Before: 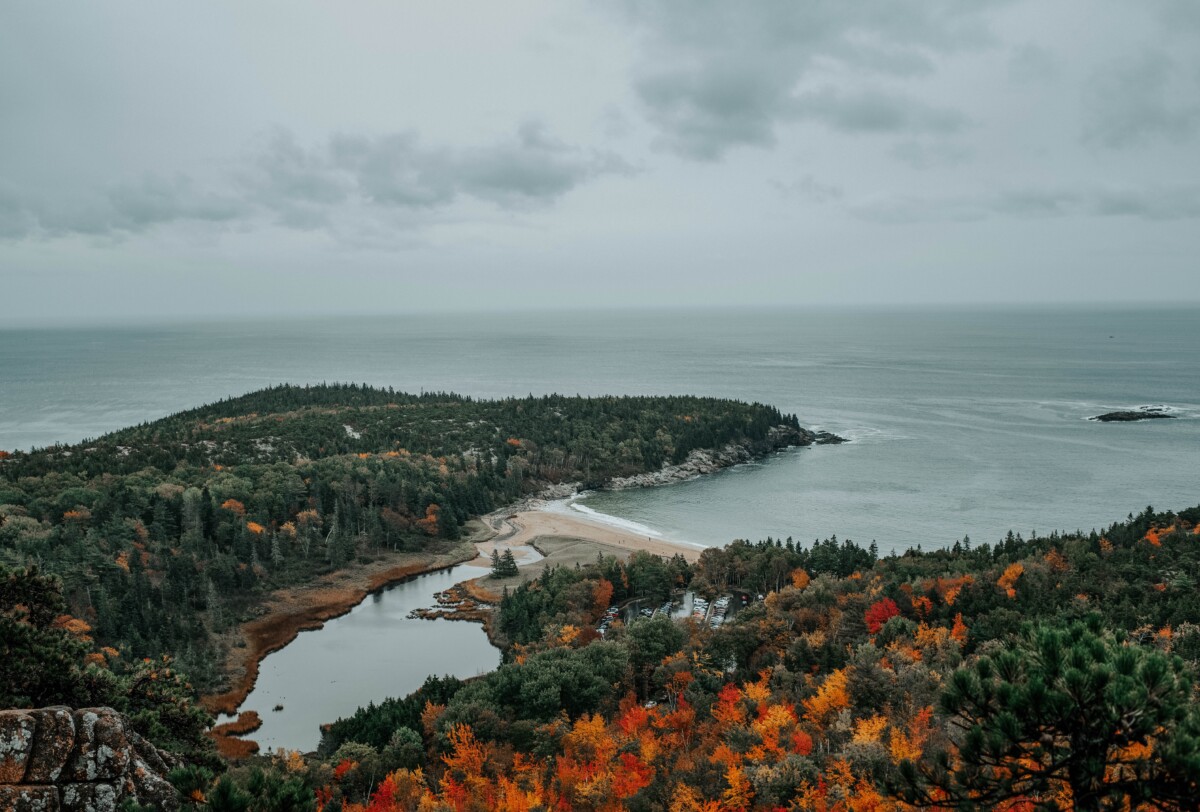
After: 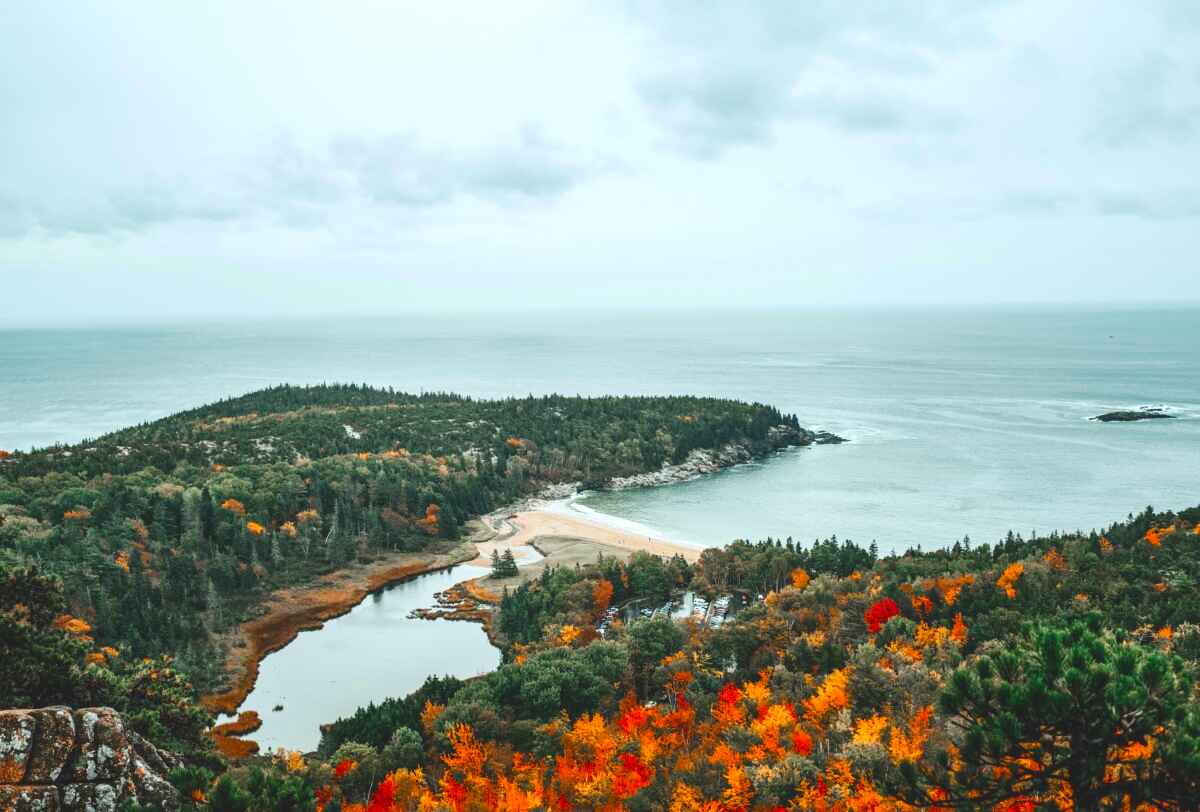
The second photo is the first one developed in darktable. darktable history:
color balance rgb: global offset › luminance 0.756%, perceptual saturation grading › global saturation 24.871%, perceptual saturation grading › highlights -28.961%, perceptual saturation grading › shadows 32.906%, perceptual brilliance grading › global brilliance 18.175%
contrast brightness saturation: contrast 0.199, brightness 0.167, saturation 0.229
